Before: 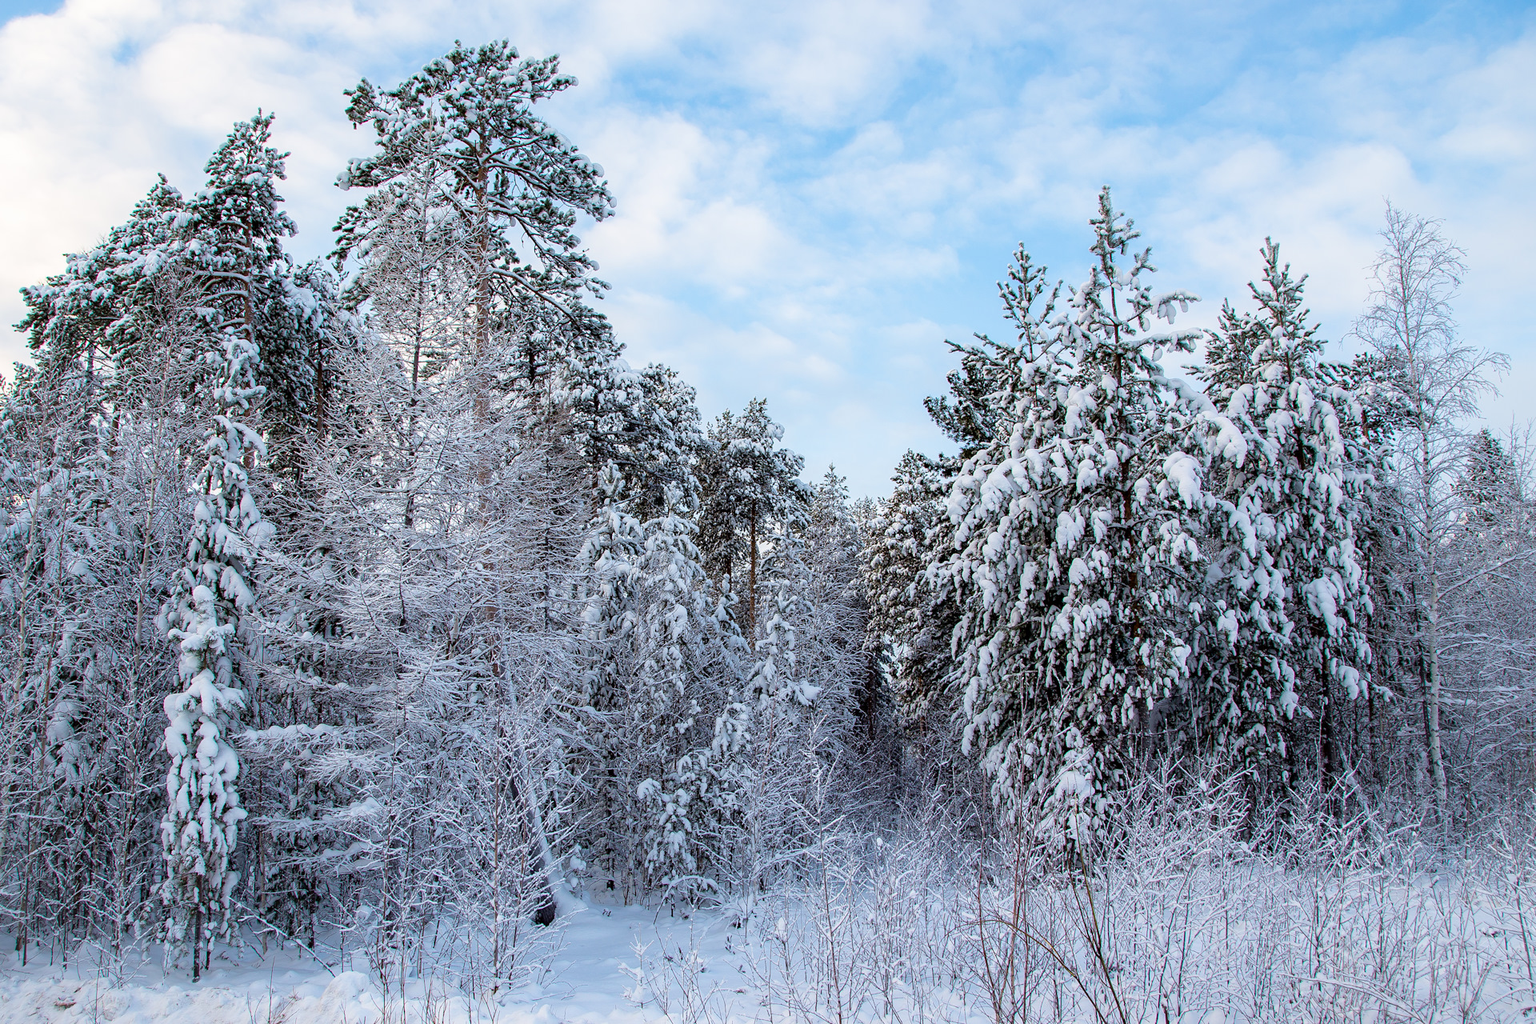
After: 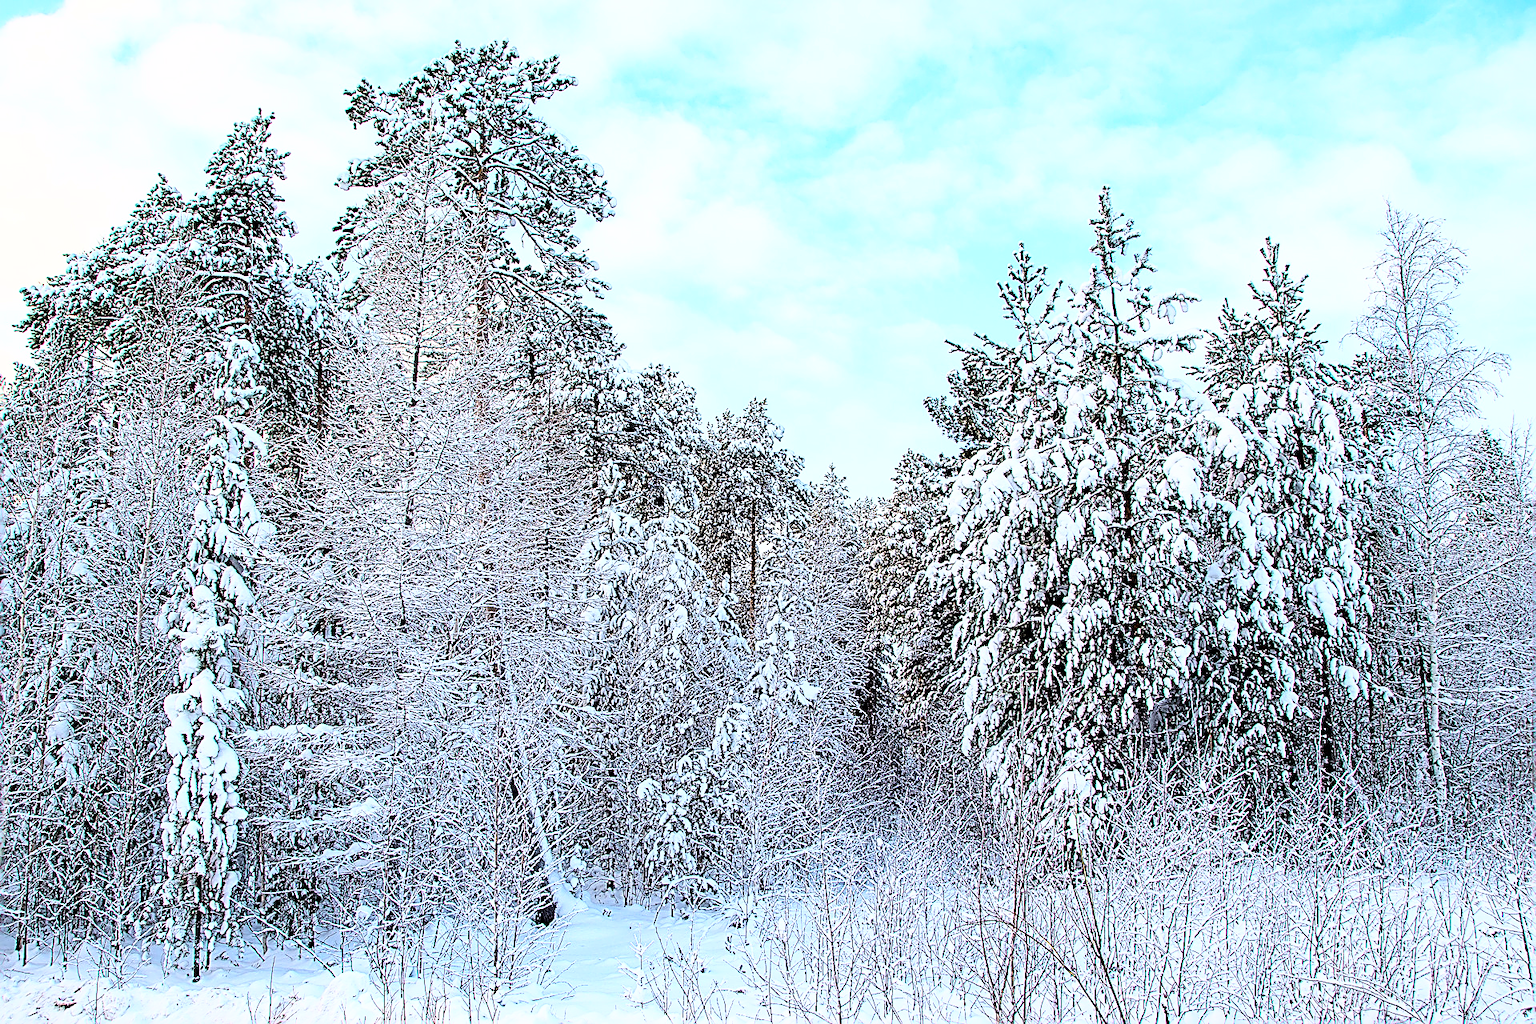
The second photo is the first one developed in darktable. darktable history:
base curve: curves: ch0 [(0, 0) (0.007, 0.004) (0.027, 0.03) (0.046, 0.07) (0.207, 0.54) (0.442, 0.872) (0.673, 0.972) (1, 1)]
sharpen: amount 1.996
shadows and highlights: shadows -87.4, highlights -37.41, highlights color adjustment 46.69%, soften with gaussian
